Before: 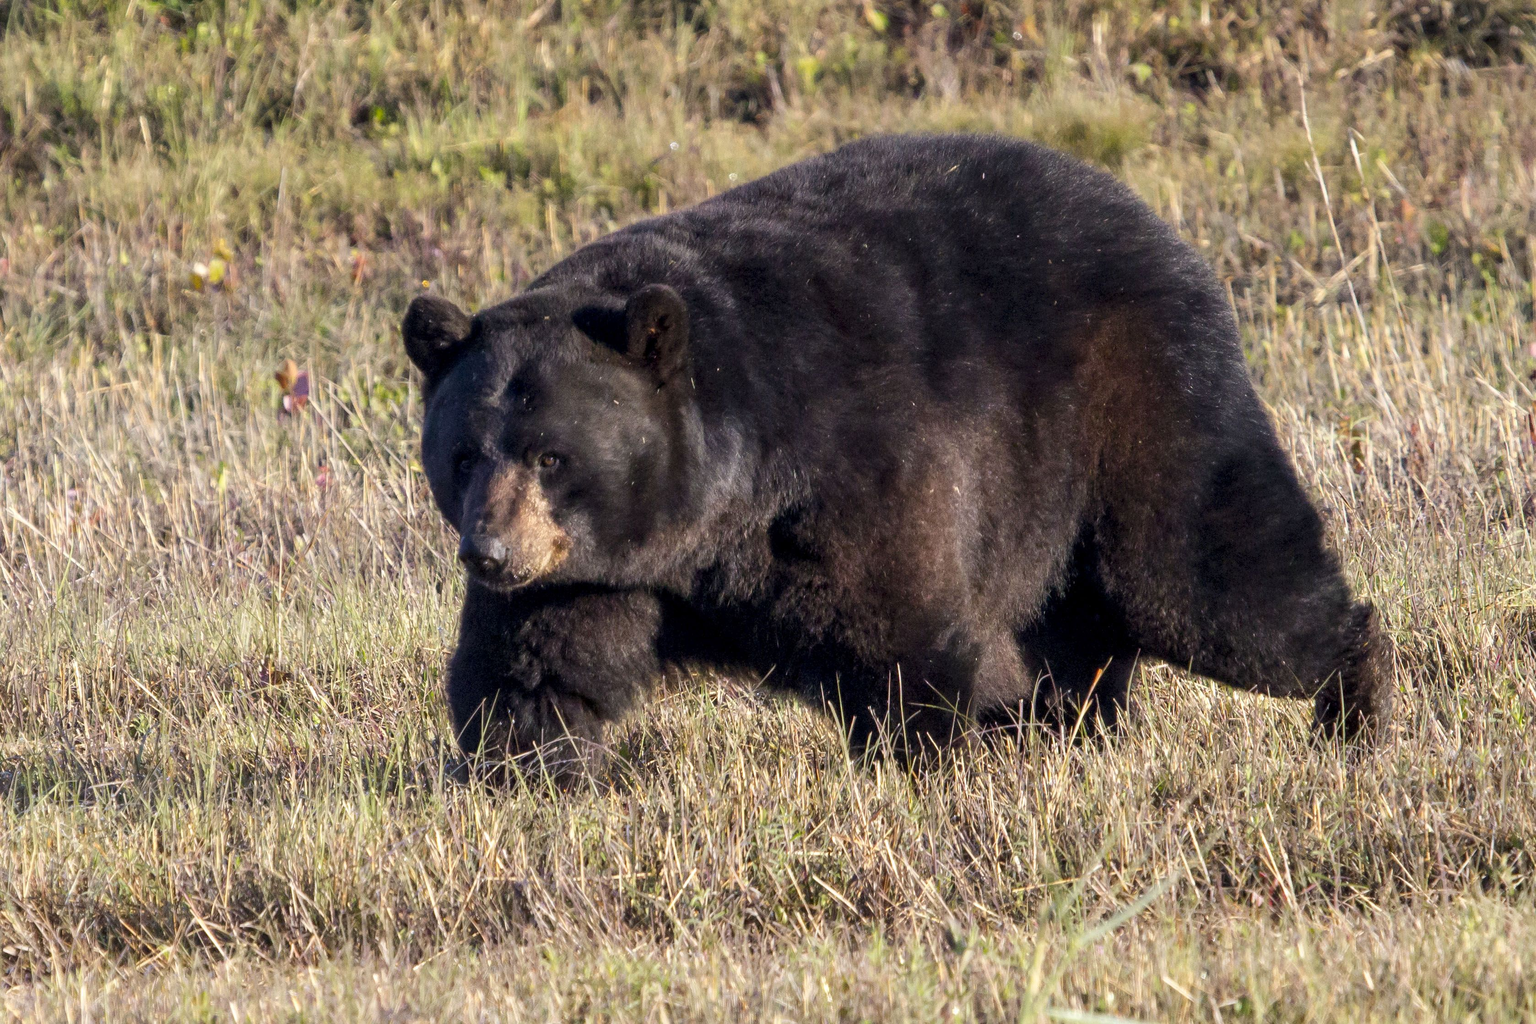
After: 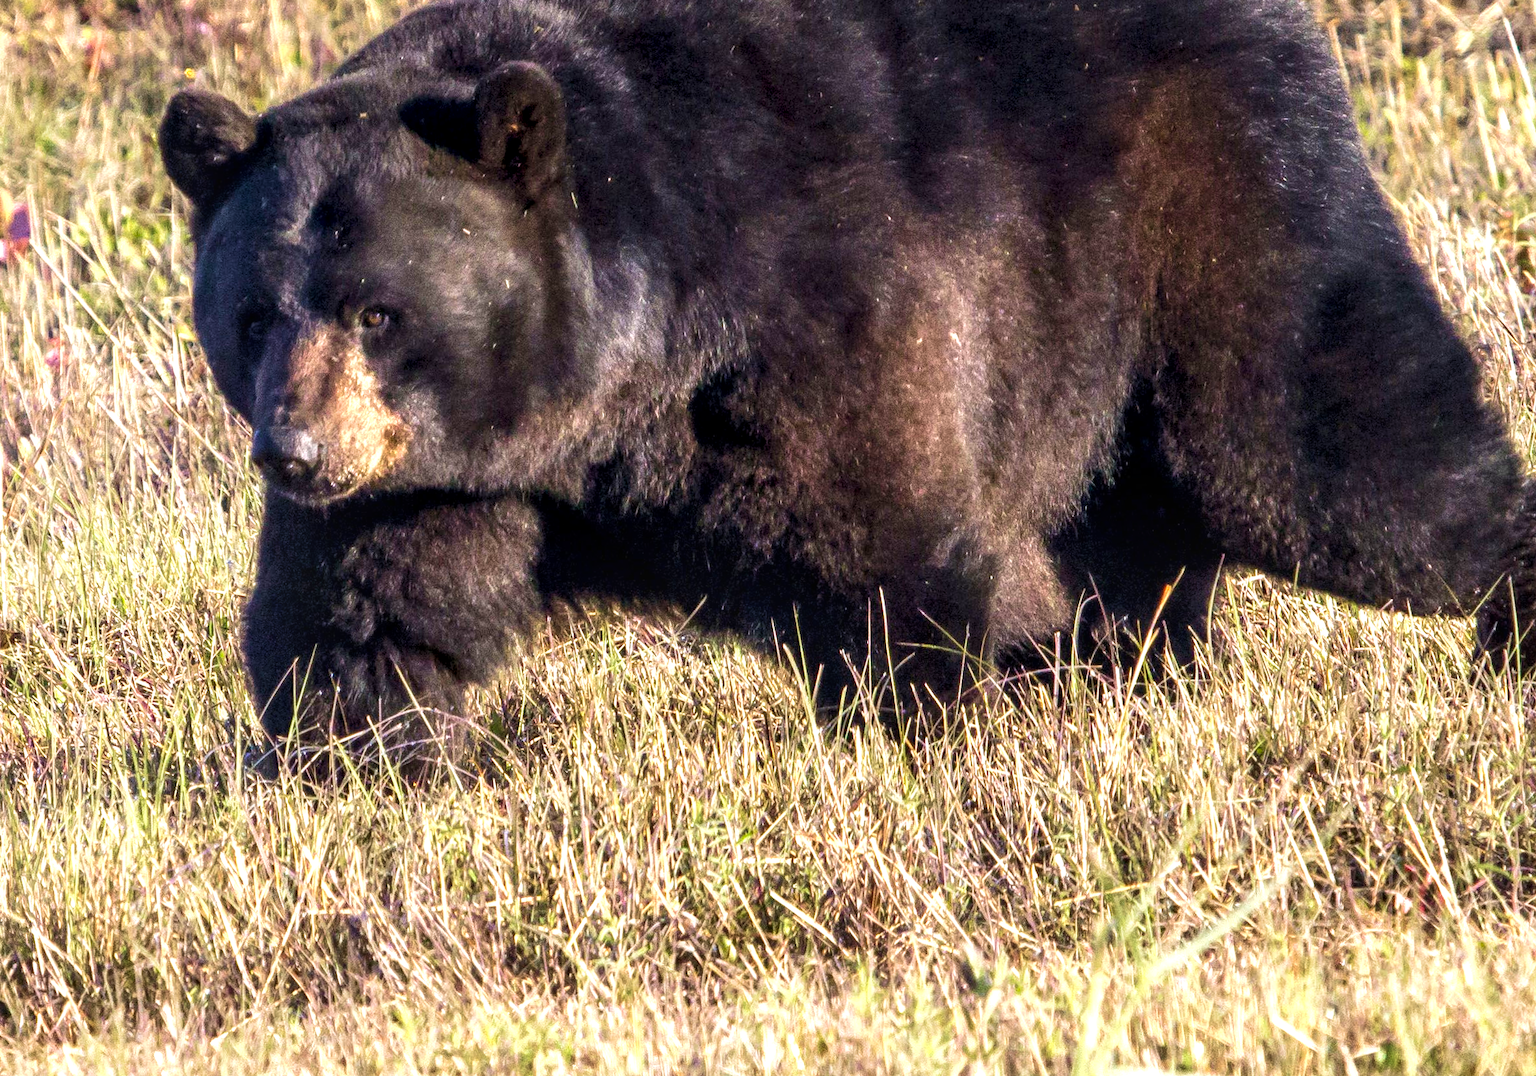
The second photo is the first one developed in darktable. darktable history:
local contrast: on, module defaults
color balance: contrast 10%
exposure: exposure 0.564 EV, compensate highlight preservation false
crop: left 16.871%, top 22.857%, right 9.116%
rotate and perspective: rotation -2.12°, lens shift (vertical) 0.009, lens shift (horizontal) -0.008, automatic cropping original format, crop left 0.036, crop right 0.964, crop top 0.05, crop bottom 0.959
velvia: strength 36.57%
